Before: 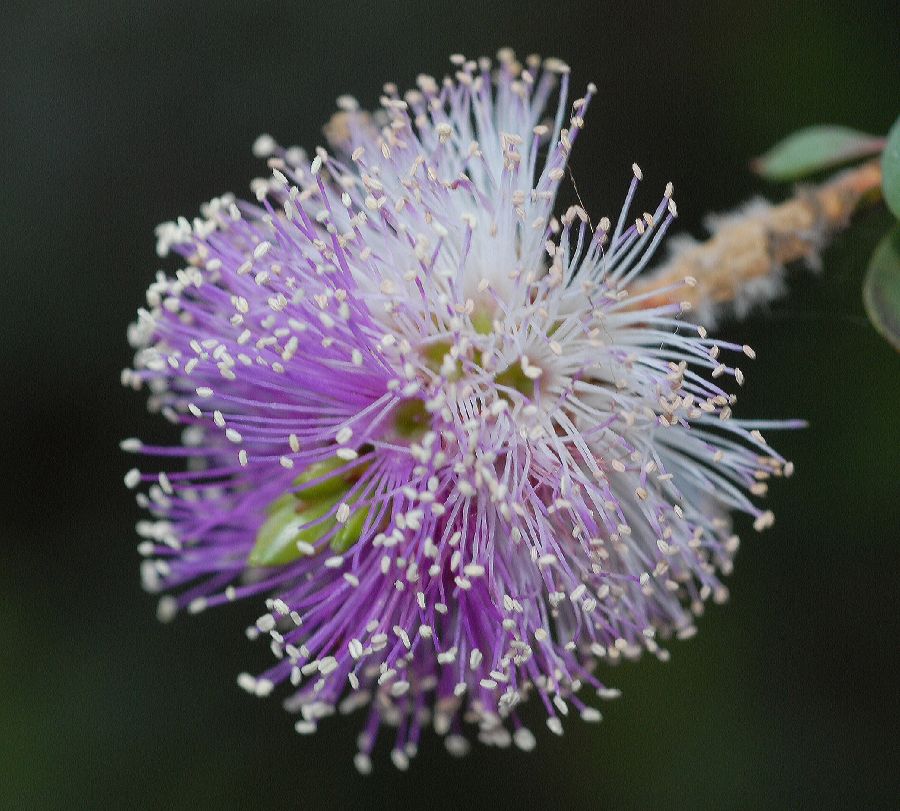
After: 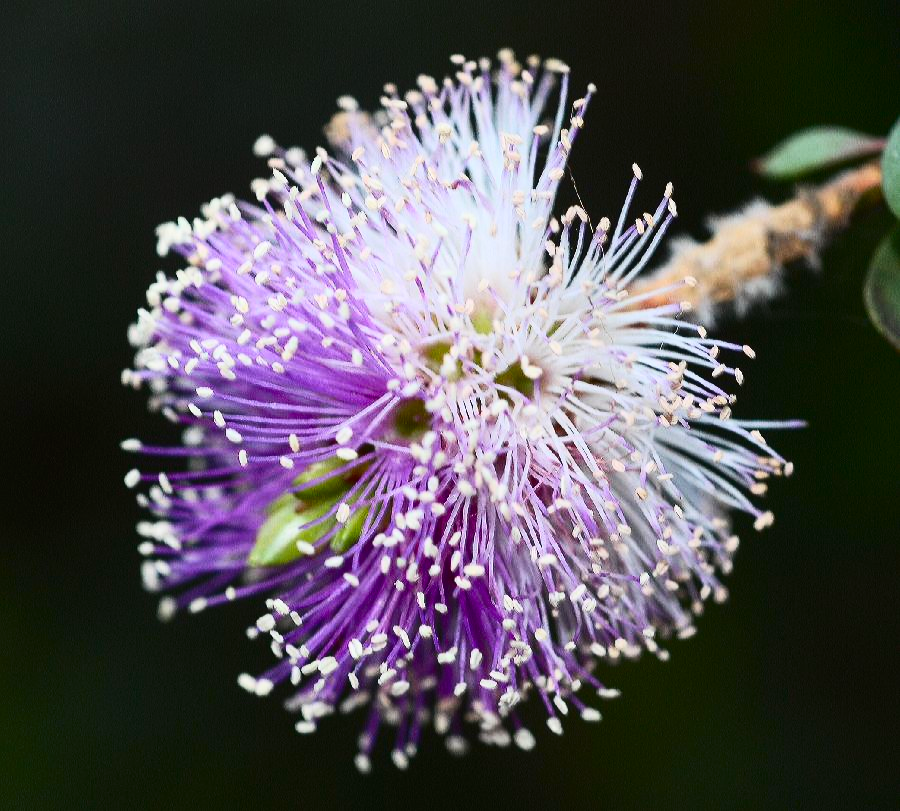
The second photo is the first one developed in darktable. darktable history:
exposure: black level correction -0.003, exposure 0.04 EV, compensate highlight preservation false
contrast brightness saturation: contrast 0.4, brightness 0.05, saturation 0.25
